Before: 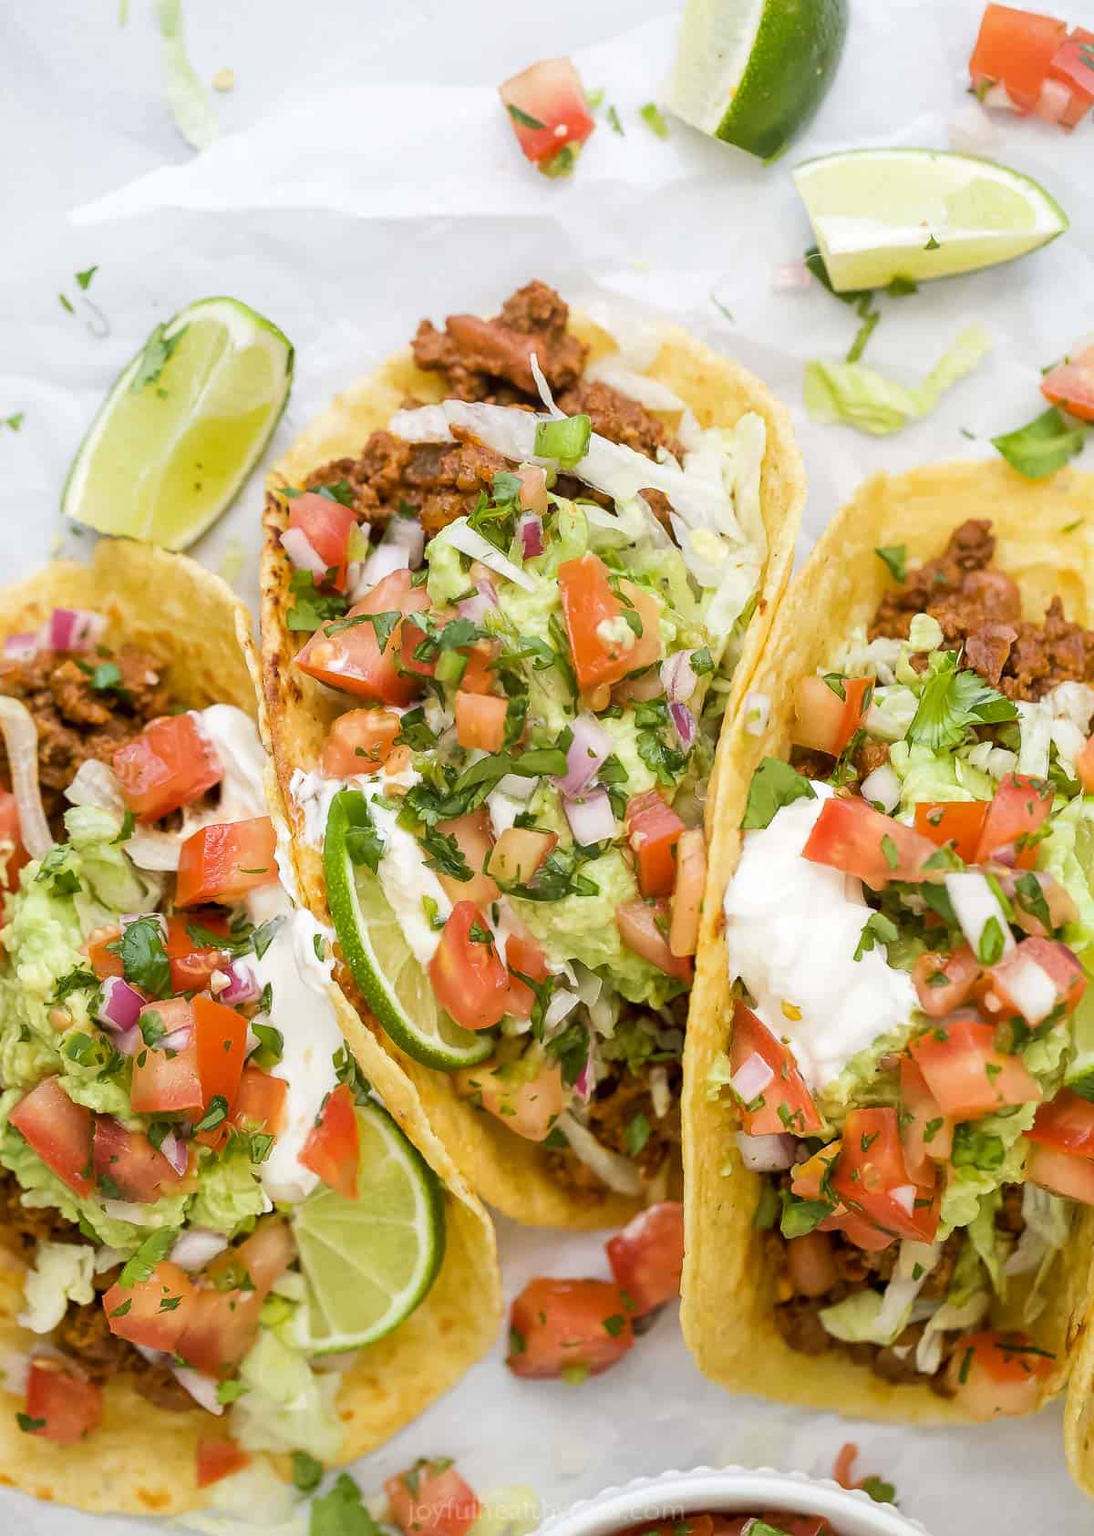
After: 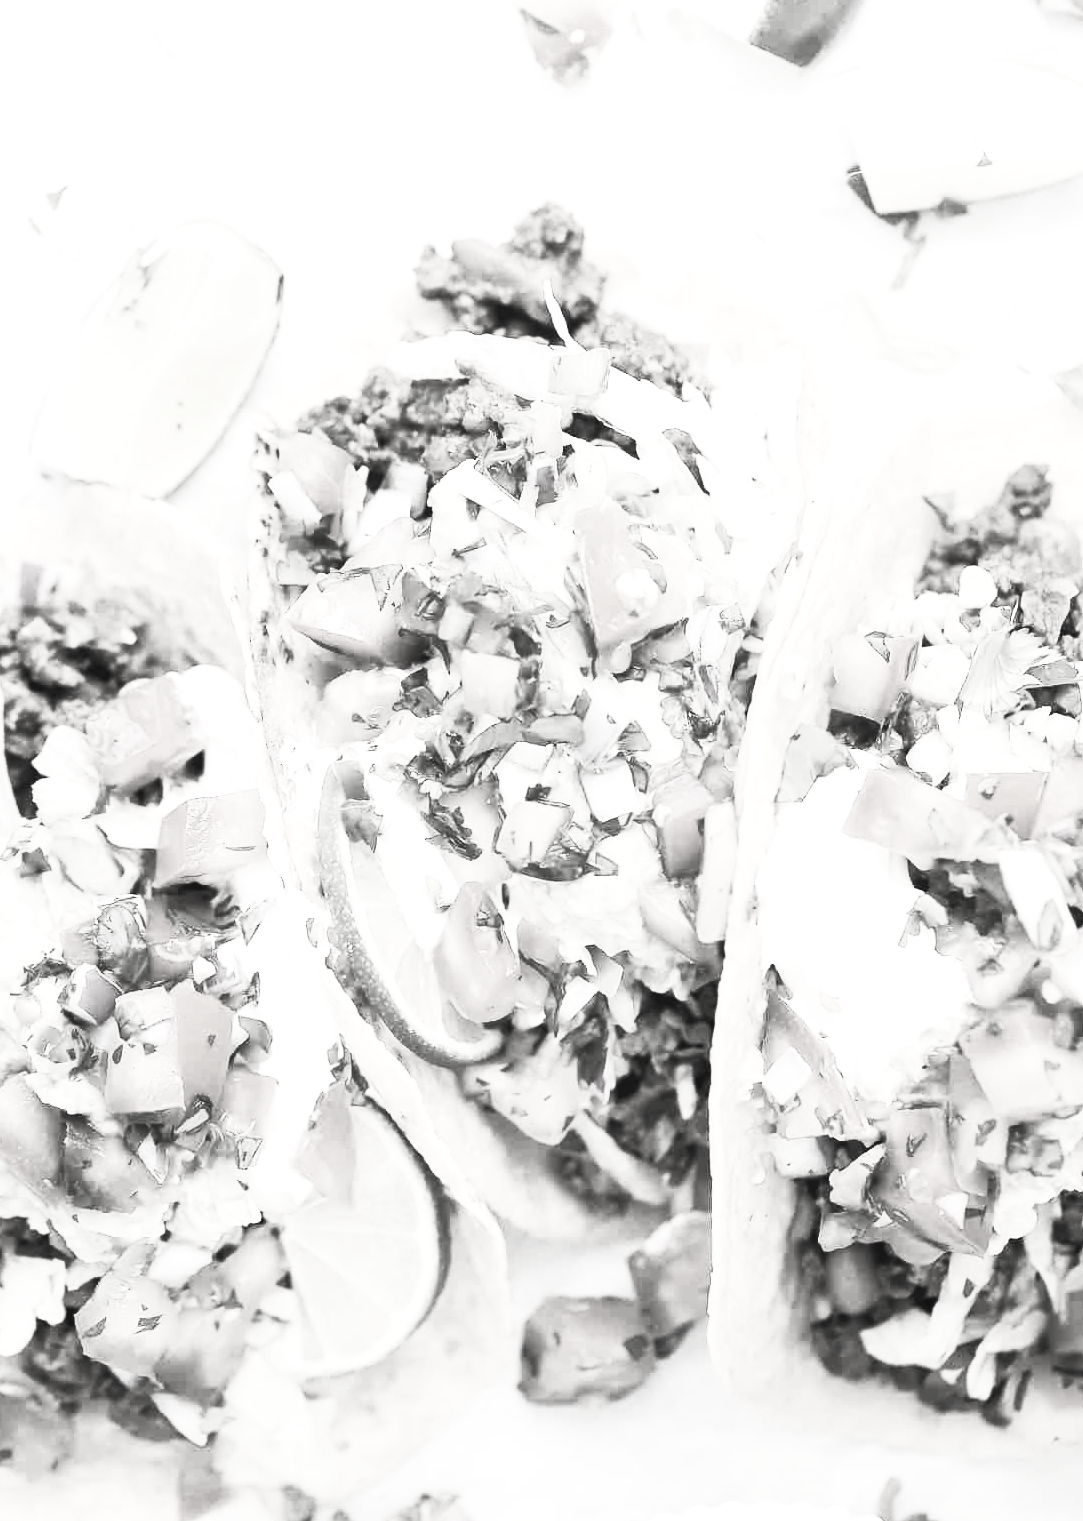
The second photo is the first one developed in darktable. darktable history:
crop: left 3.218%, top 6.353%, right 6.462%, bottom 3.322%
exposure: black level correction -0.002, exposure 0.53 EV, compensate highlight preservation false
contrast brightness saturation: contrast 0.527, brightness 0.457, saturation -0.986
